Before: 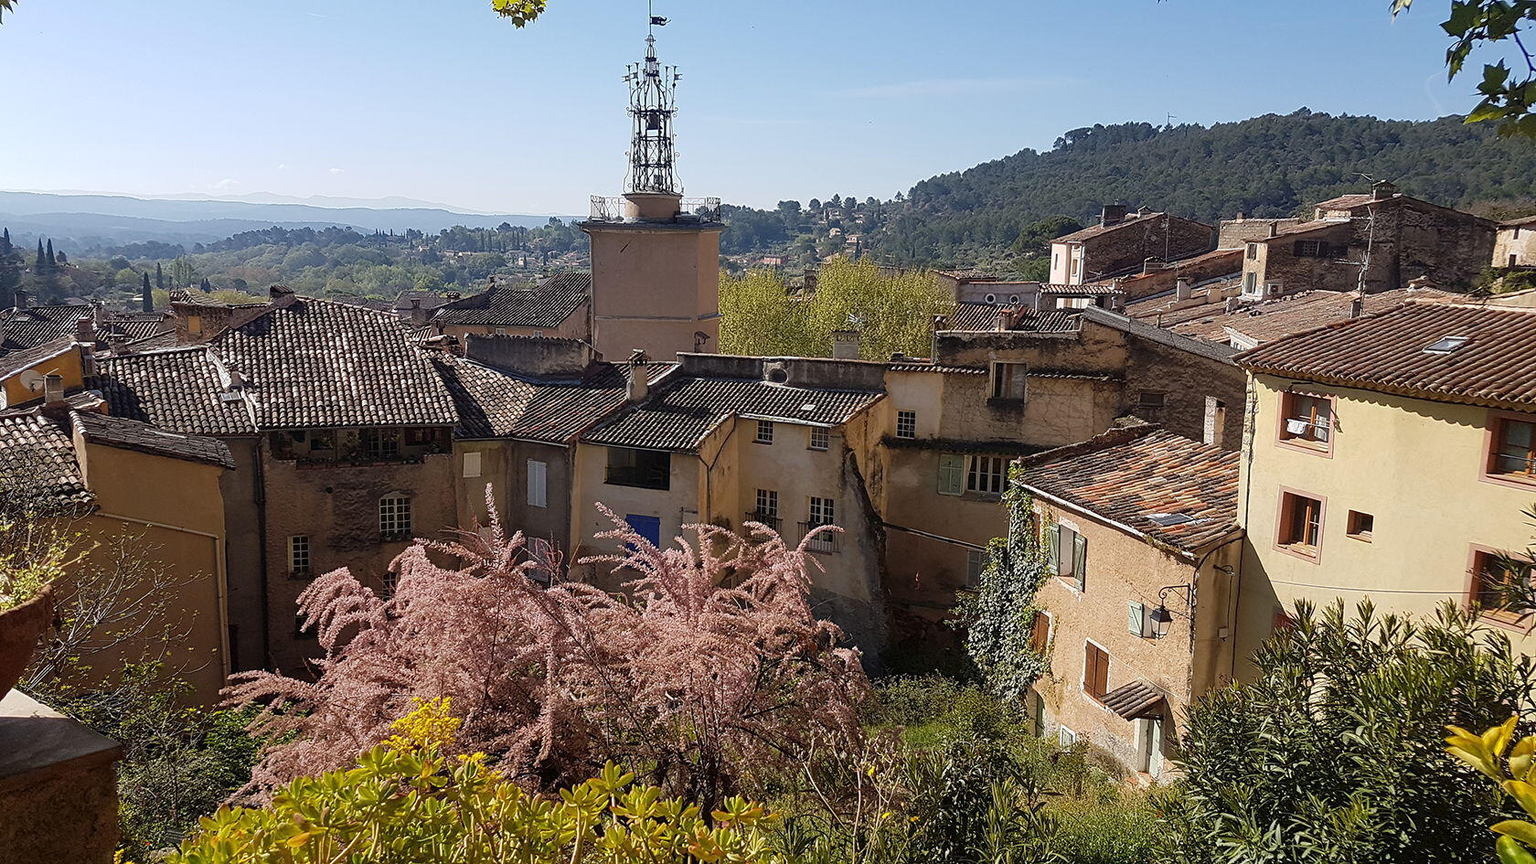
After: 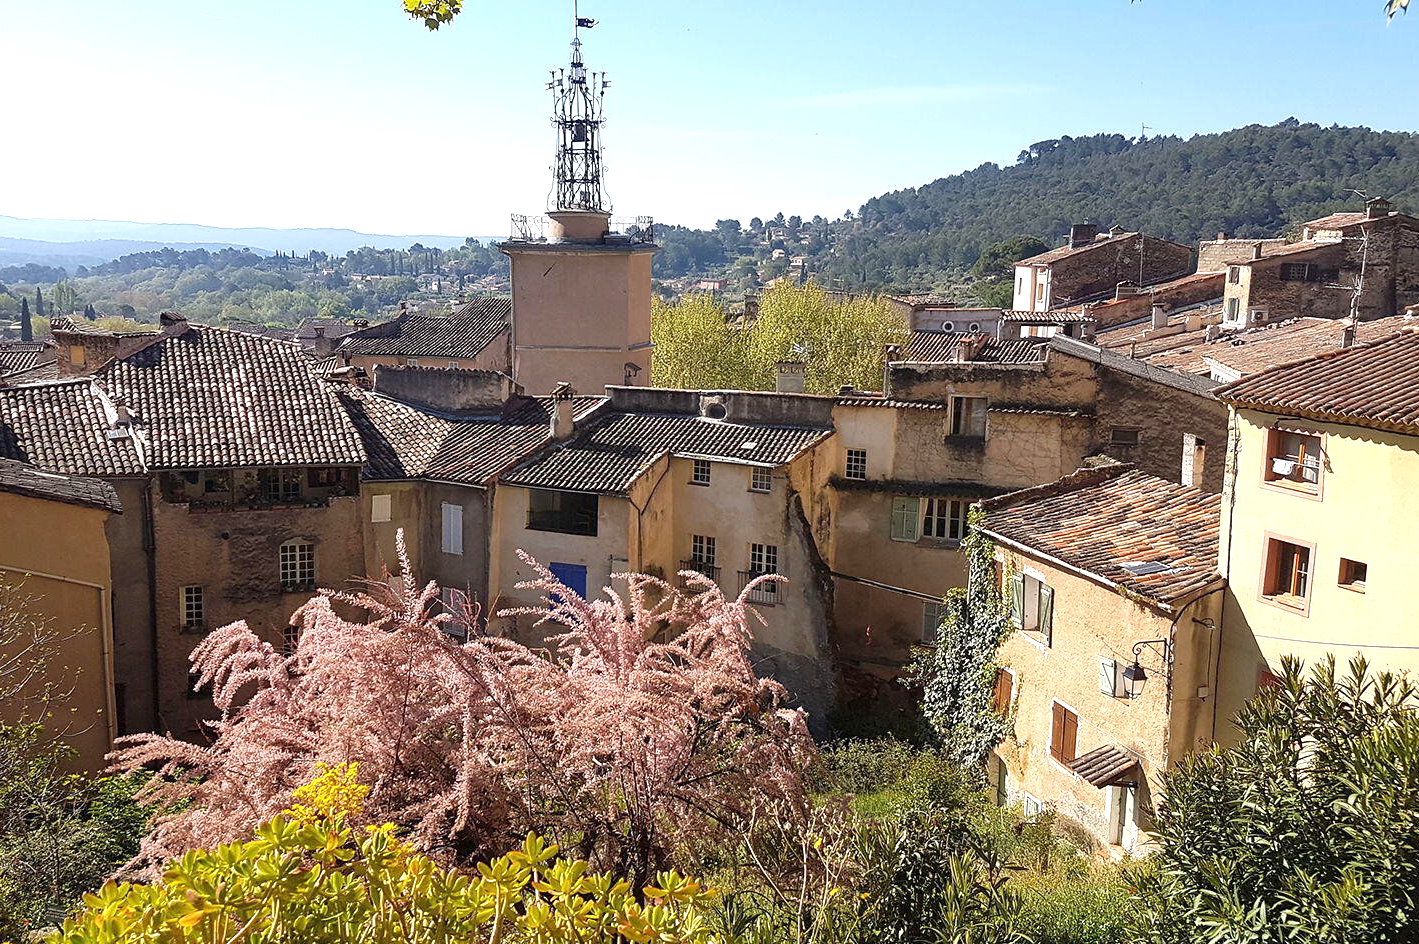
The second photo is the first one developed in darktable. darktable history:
crop: left 8.045%, right 7.471%
exposure: exposure 0.772 EV, compensate exposure bias true, compensate highlight preservation false
